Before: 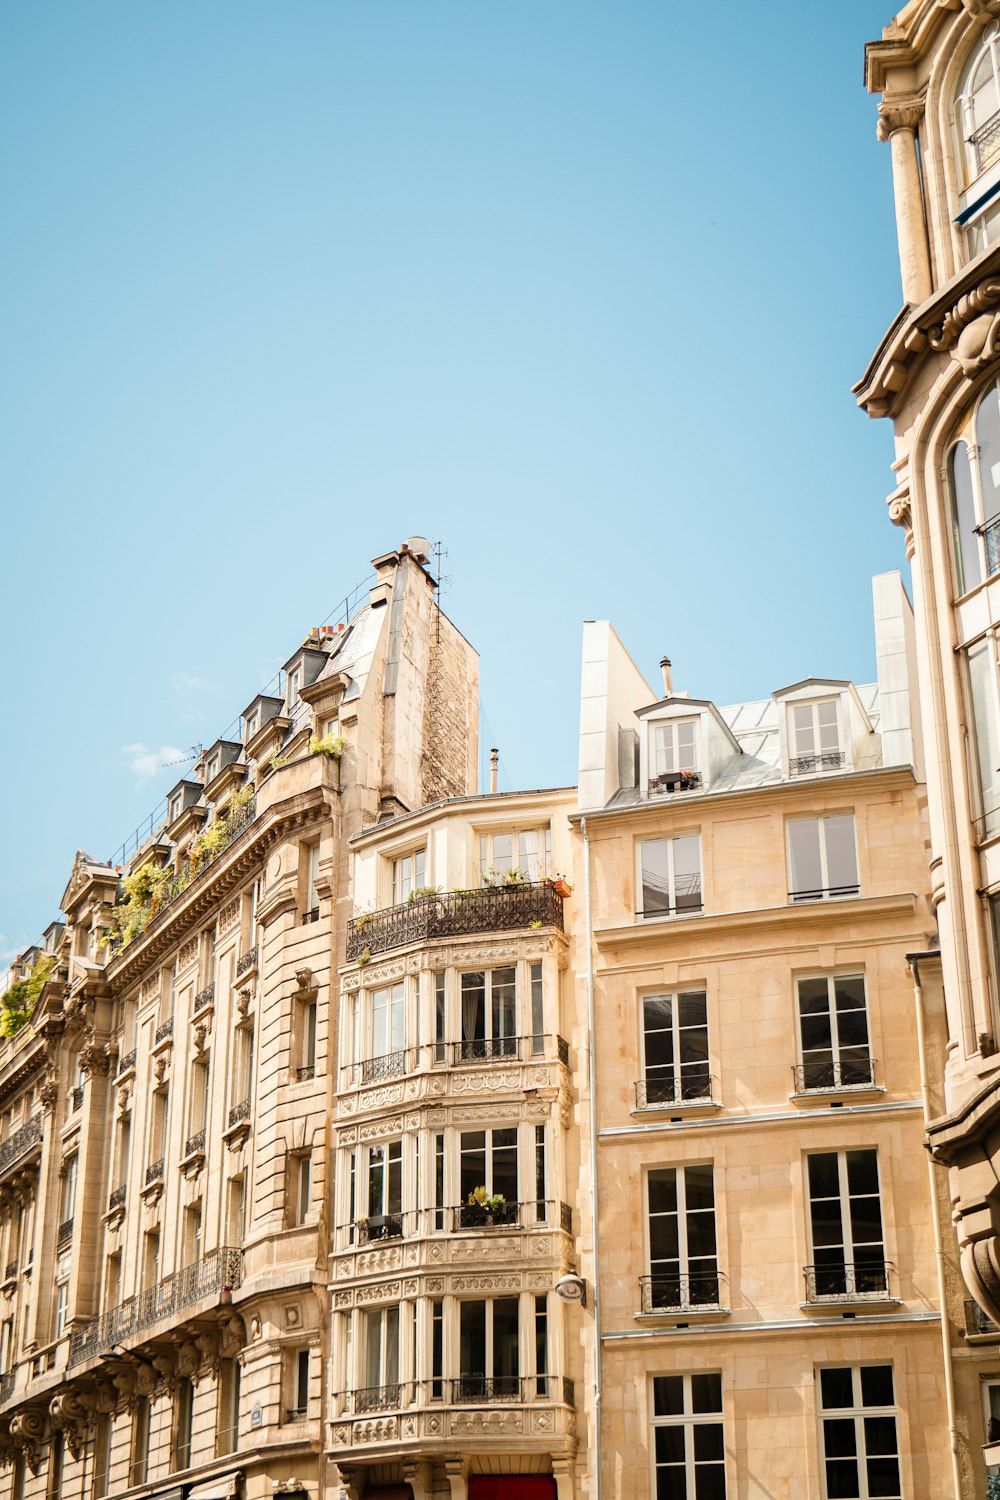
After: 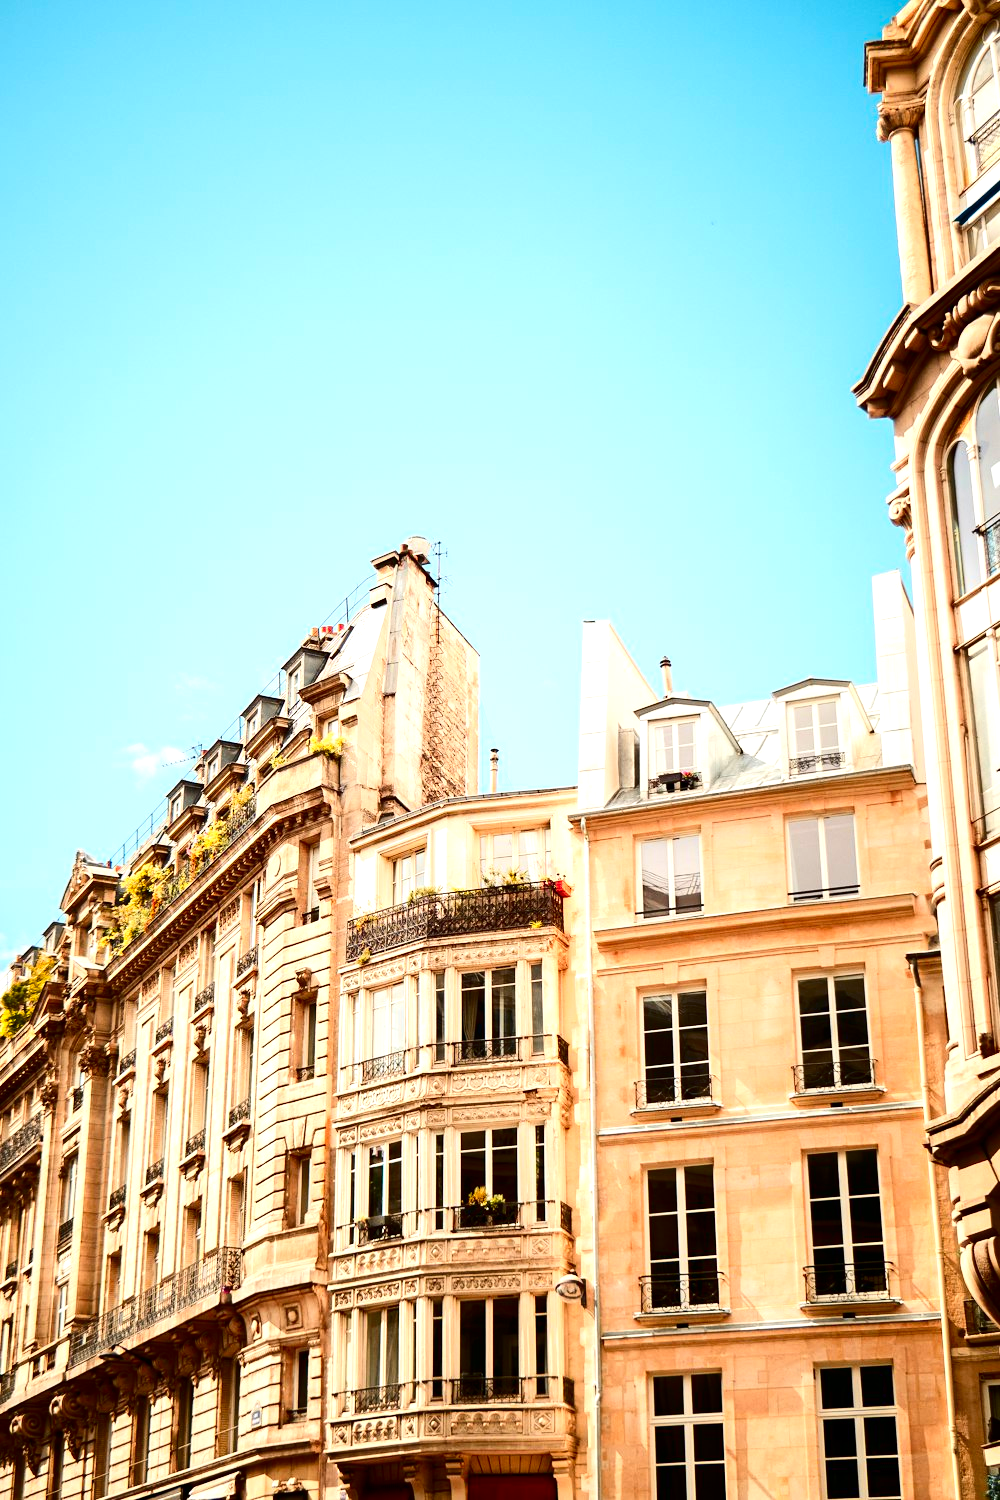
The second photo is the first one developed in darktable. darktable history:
color zones: curves: ch1 [(0.235, 0.558) (0.75, 0.5)]; ch2 [(0.25, 0.462) (0.749, 0.457)]
exposure: black level correction 0, exposure 0.498 EV, compensate highlight preservation false
contrast brightness saturation: contrast 0.217, brightness -0.184, saturation 0.235
